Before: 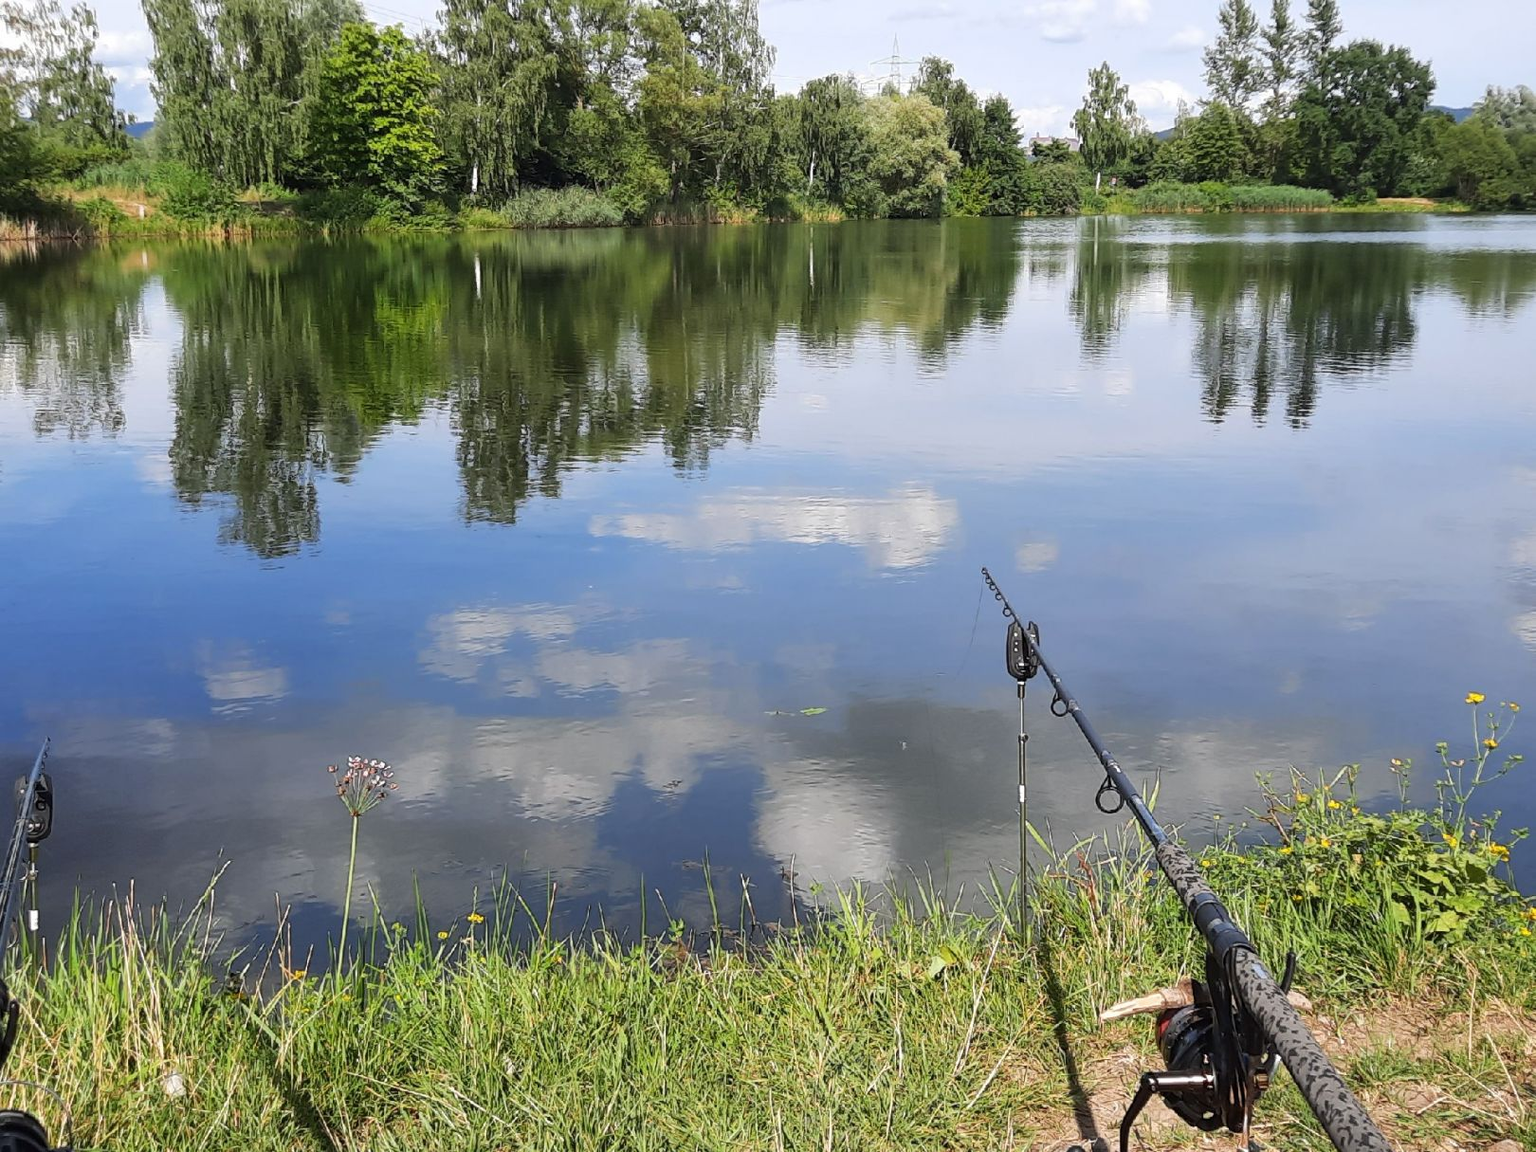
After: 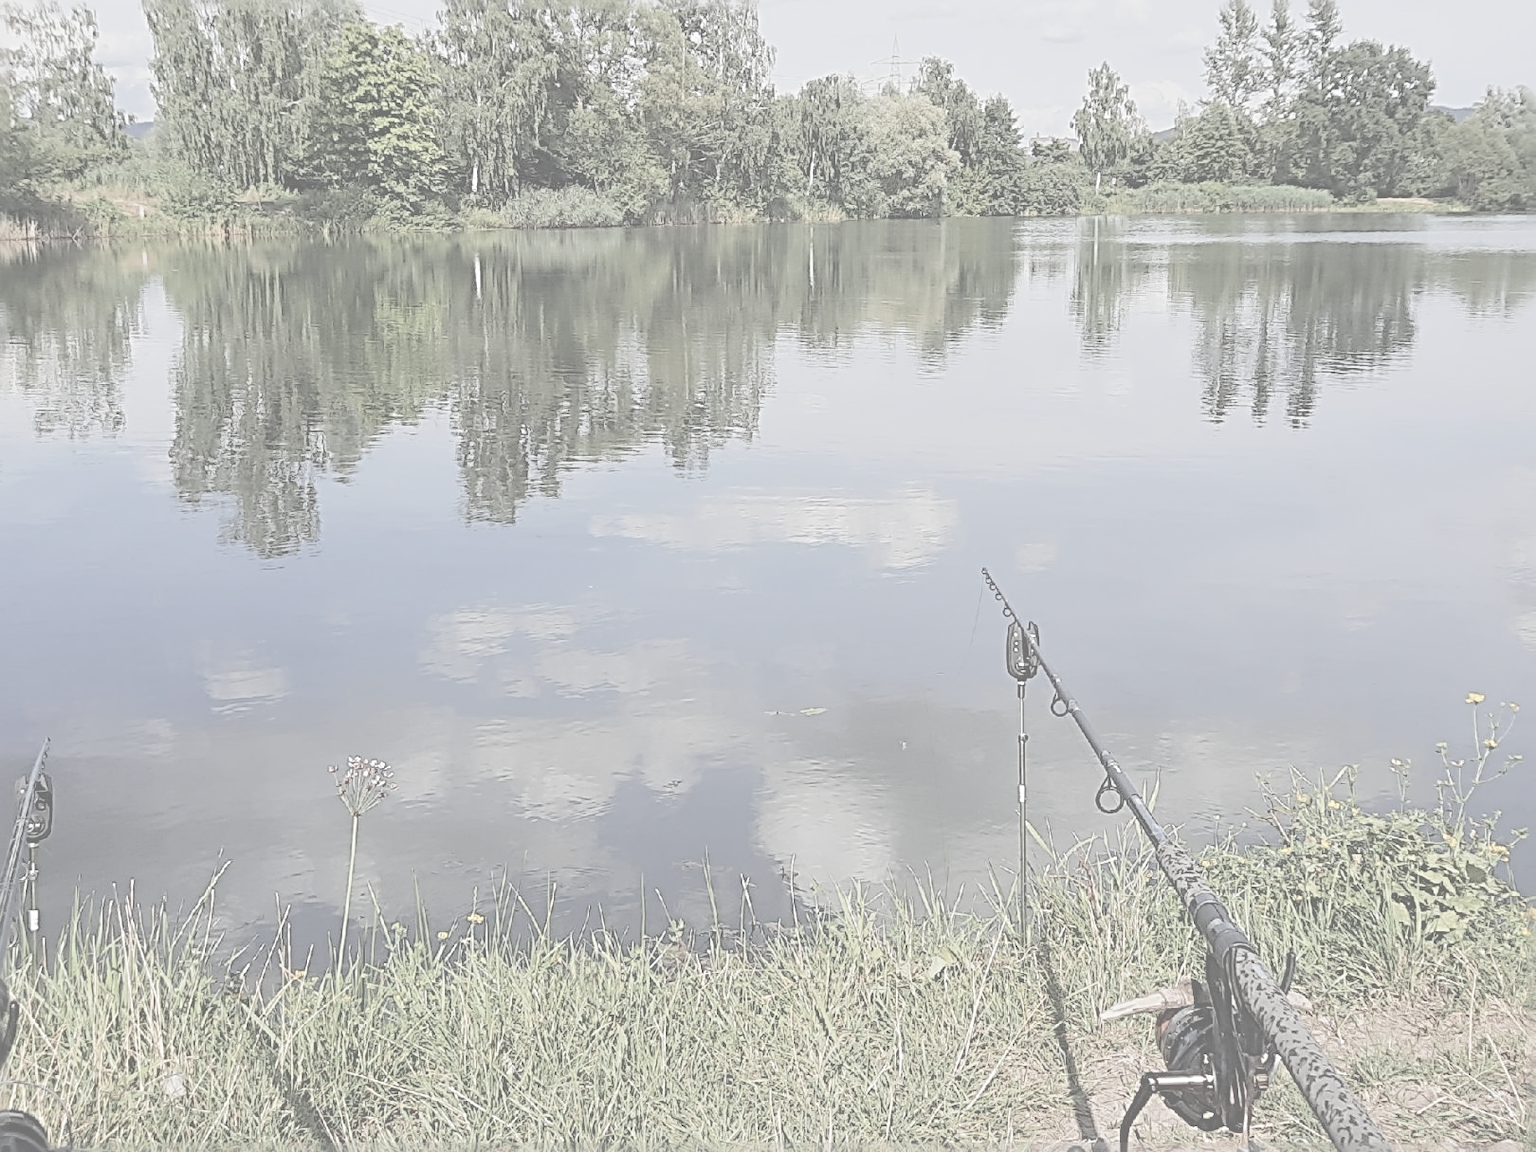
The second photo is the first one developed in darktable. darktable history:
contrast brightness saturation: contrast -0.32, brightness 0.75, saturation -0.78
sharpen: radius 3.69, amount 0.928
